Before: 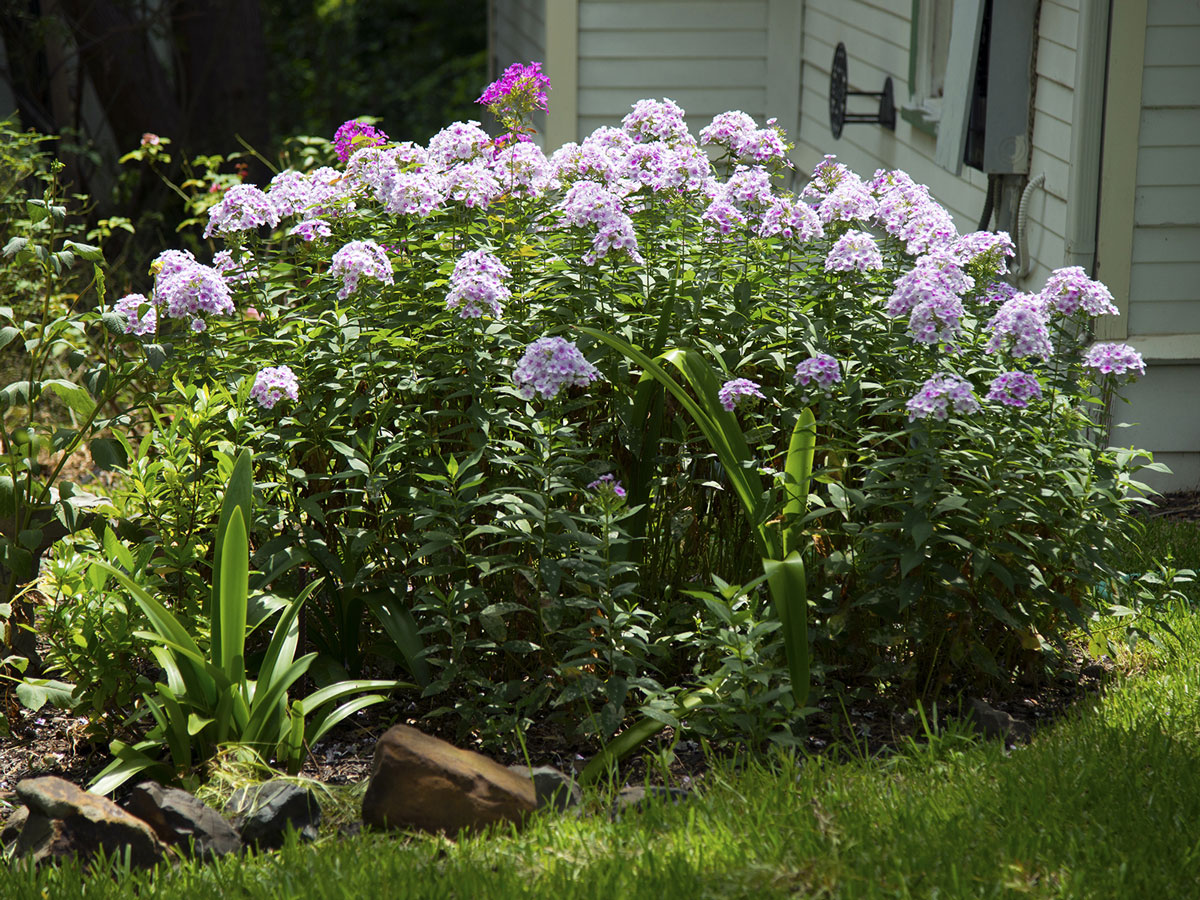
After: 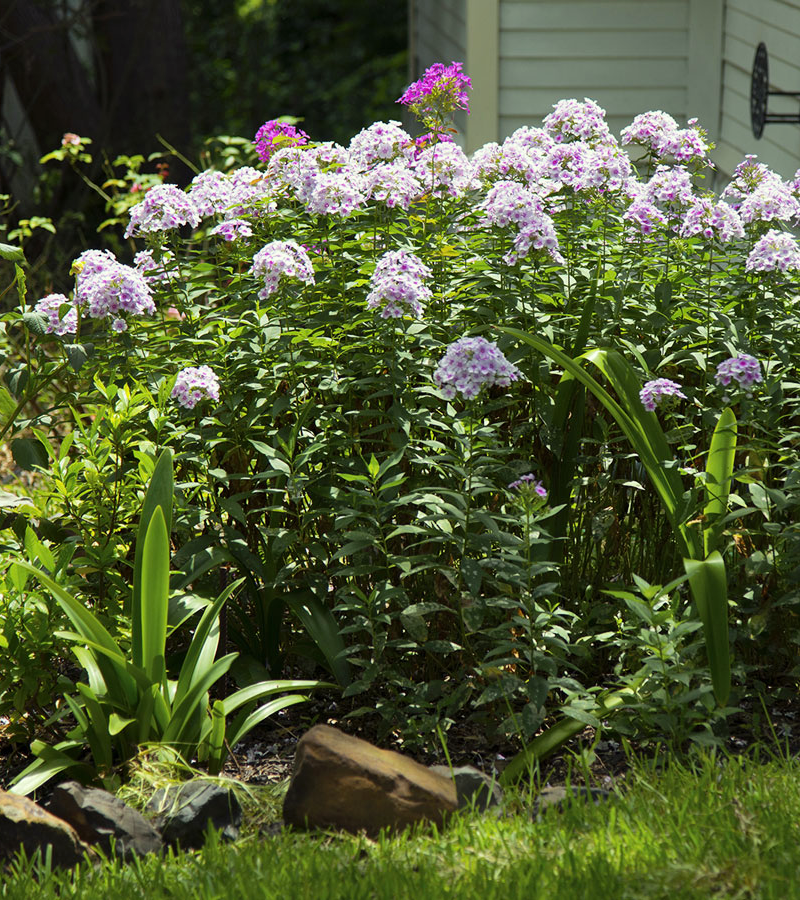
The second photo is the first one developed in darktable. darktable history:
color correction: highlights a* -4.28, highlights b* 6.53
crop and rotate: left 6.617%, right 26.717%
color balance: mode lift, gamma, gain (sRGB)
shadows and highlights: shadows 37.27, highlights -28.18, soften with gaussian
